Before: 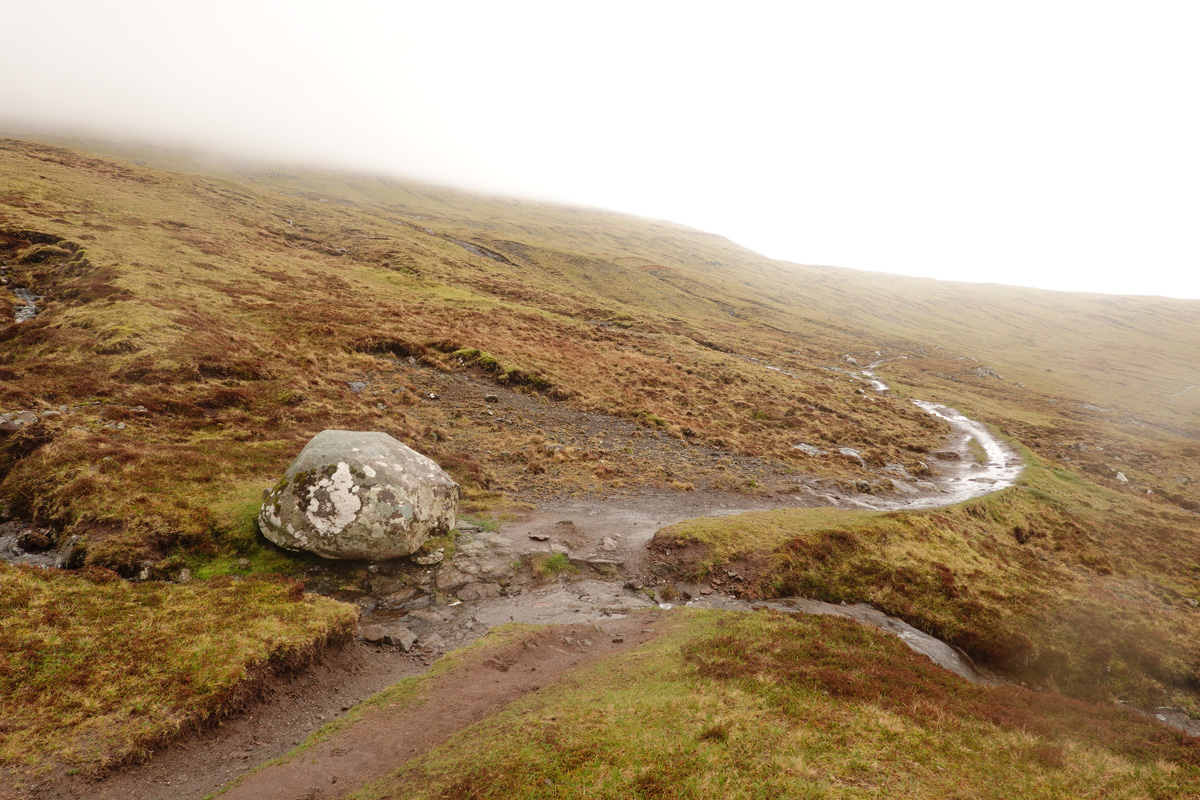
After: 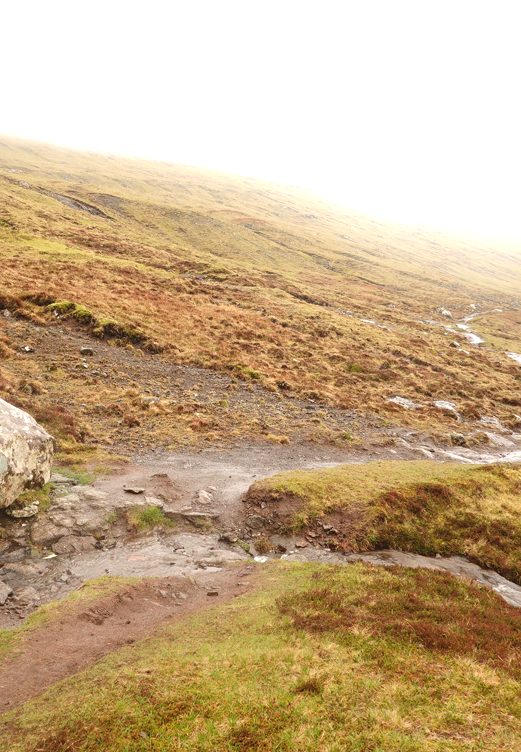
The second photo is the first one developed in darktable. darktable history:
crop: left 33.8%, top 5.962%, right 22.706%
exposure: black level correction 0, exposure 0.947 EV, compensate exposure bias true, compensate highlight preservation false
